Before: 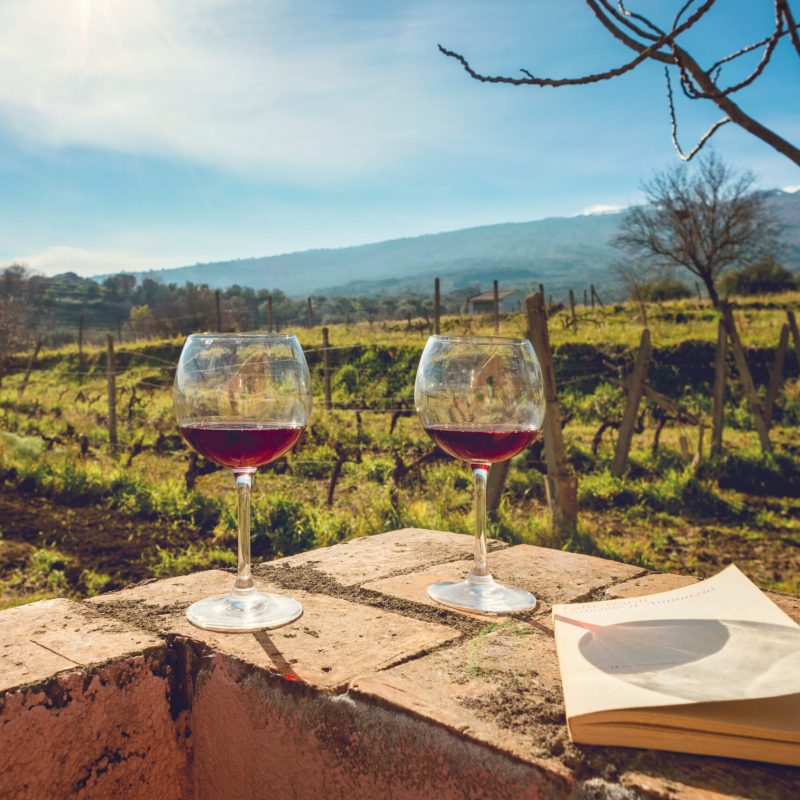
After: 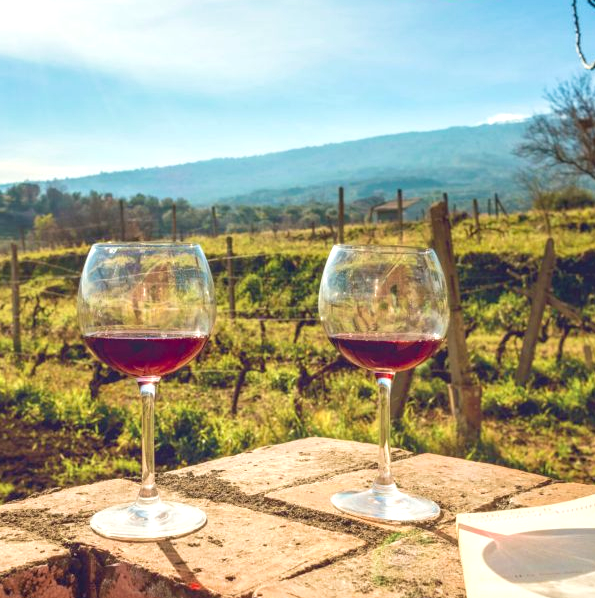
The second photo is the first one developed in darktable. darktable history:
exposure: black level correction 0.005, exposure 0.412 EV, compensate highlight preservation false
local contrast: detail 110%
crop and rotate: left 12.107%, top 11.428%, right 13.463%, bottom 13.8%
velvia: on, module defaults
